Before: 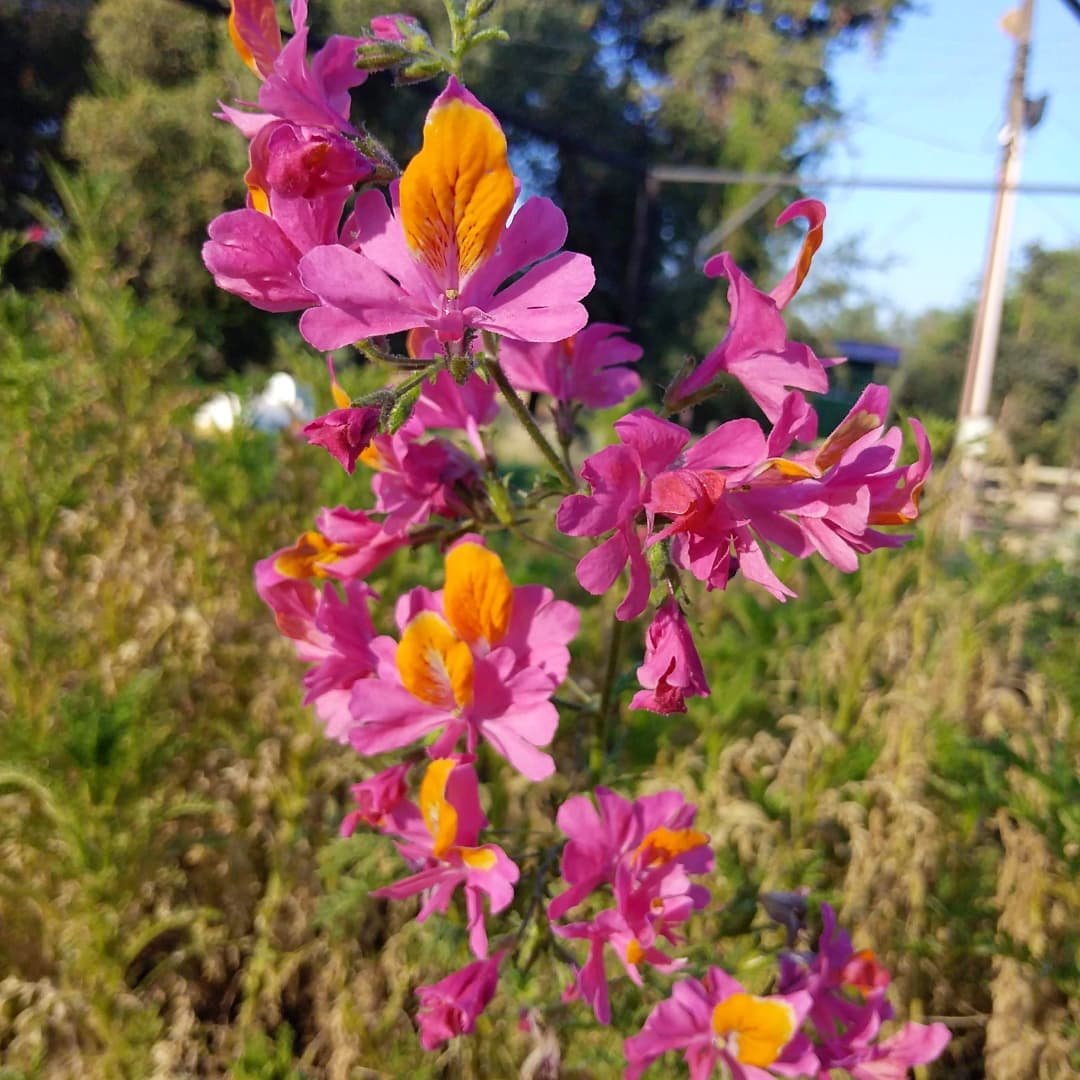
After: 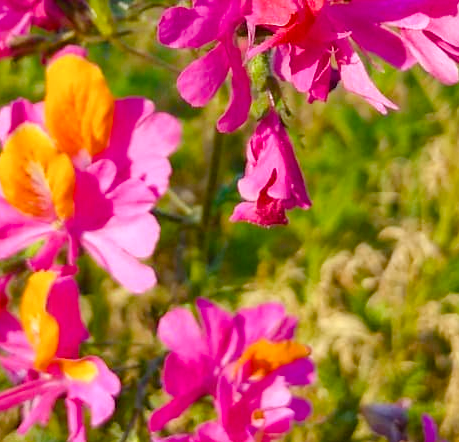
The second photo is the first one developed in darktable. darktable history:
crop: left 37.005%, top 45.27%, right 20.49%, bottom 13.724%
color balance rgb: linear chroma grading › global chroma 14.552%, perceptual saturation grading › global saturation 0.778%, perceptual saturation grading › highlights -25.805%, perceptual saturation grading › shadows 29.967%, perceptual brilliance grading › global brilliance 10.303%, perceptual brilliance grading › shadows 14.33%, global vibrance 20%
shadows and highlights: radius 331.07, shadows 54.71, highlights -98.3, compress 94.4%, soften with gaussian
